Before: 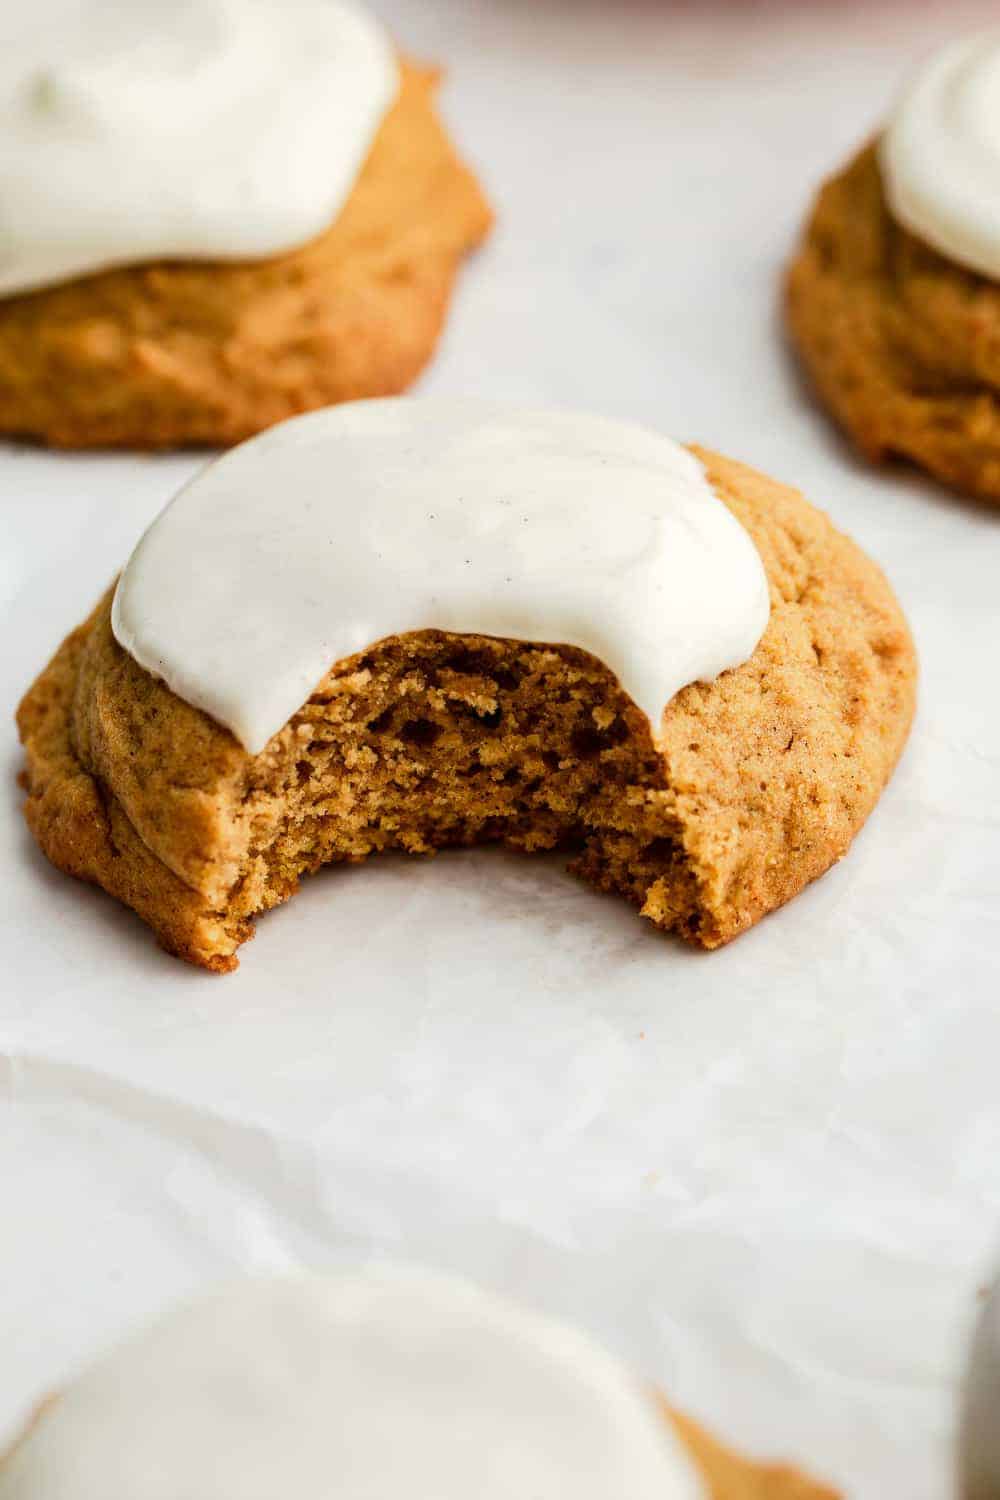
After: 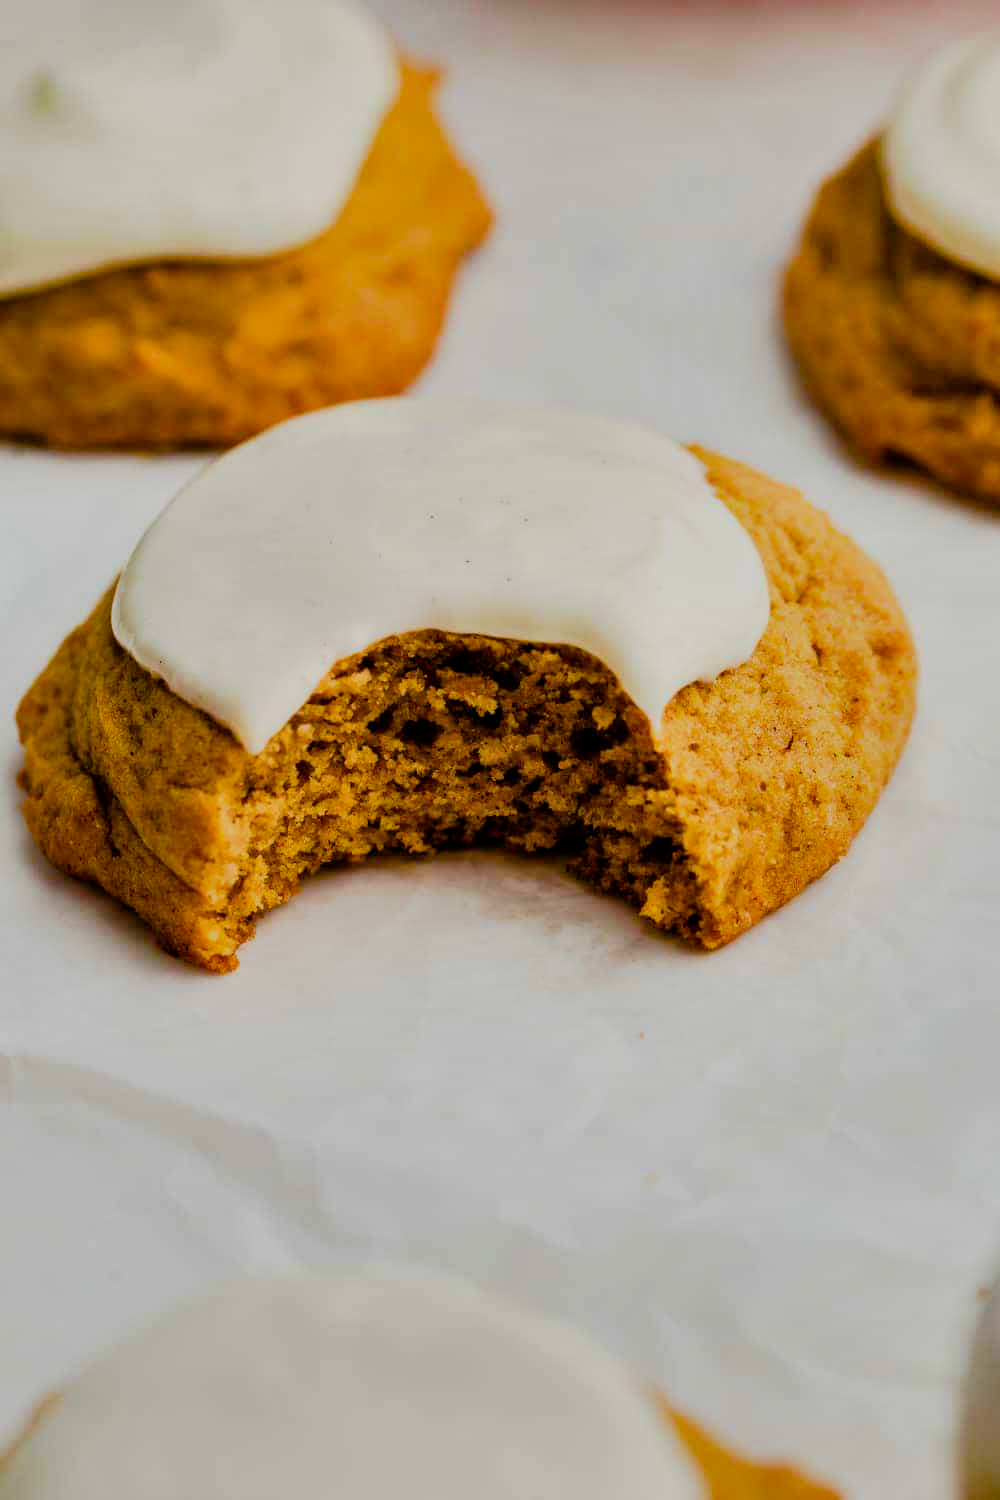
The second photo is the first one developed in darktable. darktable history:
shadows and highlights: shadows 53.21, soften with gaussian
filmic rgb: black relative exposure -7.78 EV, white relative exposure 4.4 EV, hardness 3.76, latitude 38.07%, contrast 0.974, highlights saturation mix 9.35%, shadows ↔ highlights balance 3.83%
color balance rgb: perceptual saturation grading › global saturation 21.241%, perceptual saturation grading › highlights -19.896%, perceptual saturation grading › shadows 29.625%, global vibrance 43.332%
